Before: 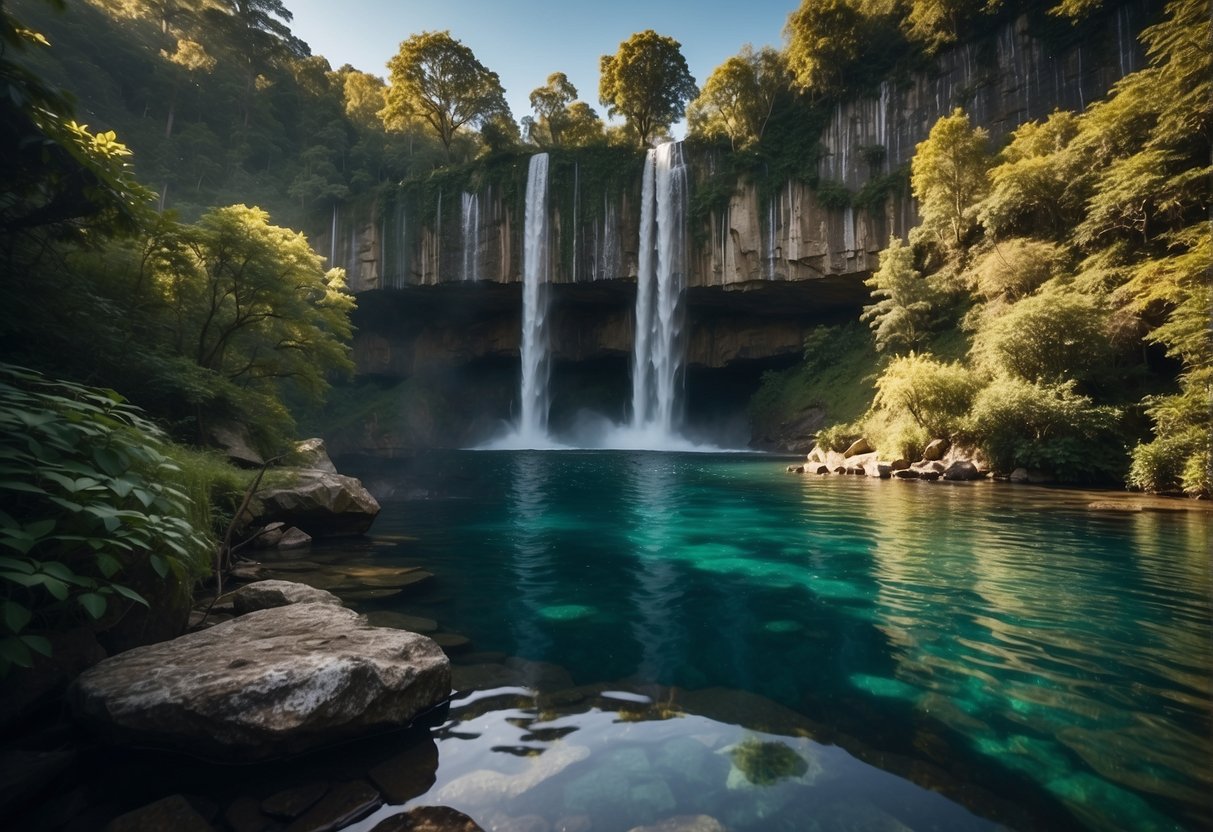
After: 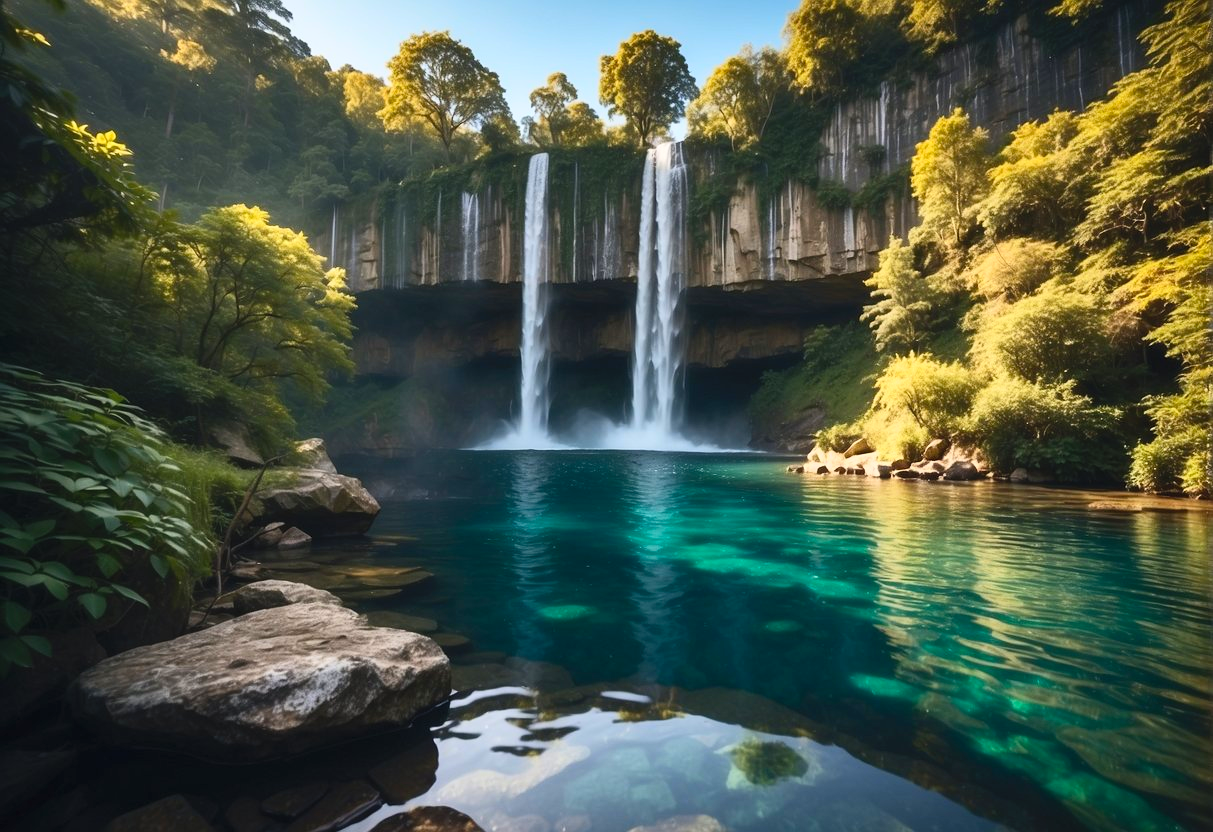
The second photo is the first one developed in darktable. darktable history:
contrast brightness saturation: contrast 0.242, brightness 0.251, saturation 0.374
